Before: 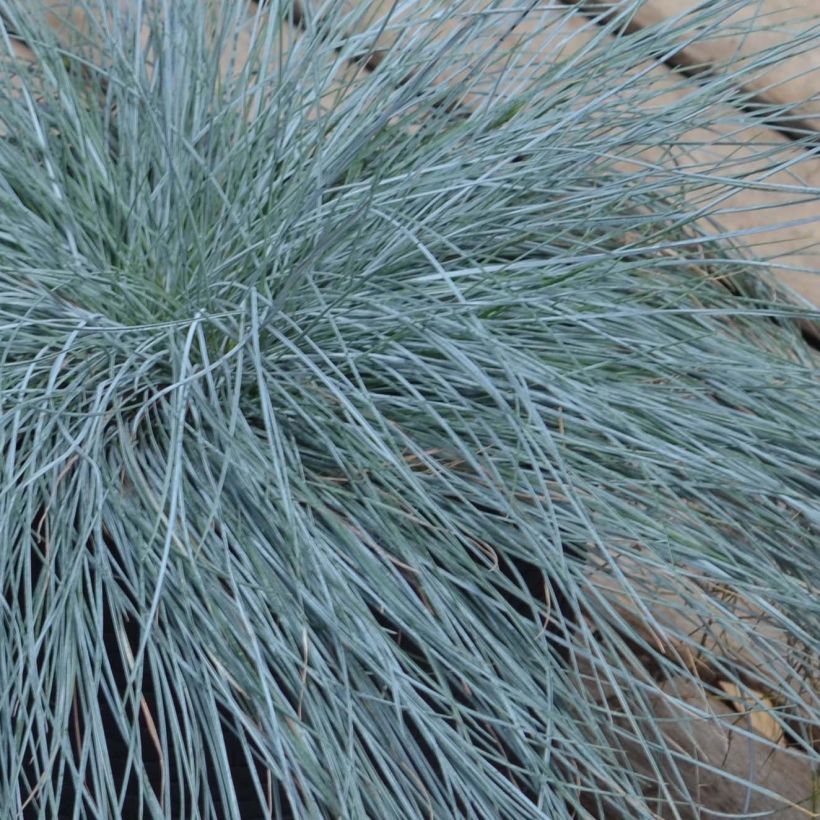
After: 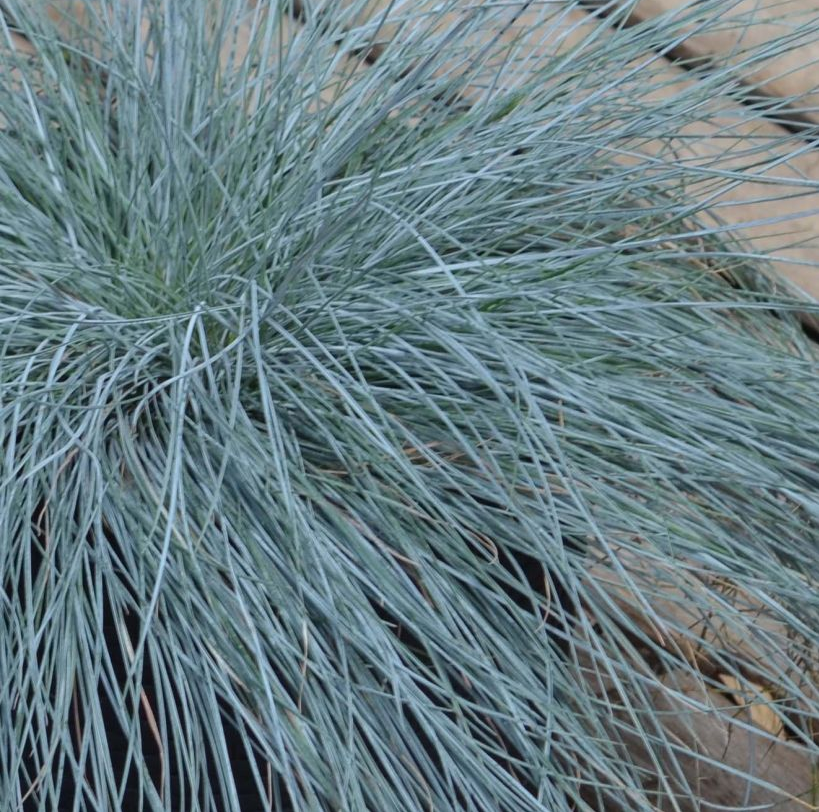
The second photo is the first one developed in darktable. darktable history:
crop: top 0.914%, right 0.064%
